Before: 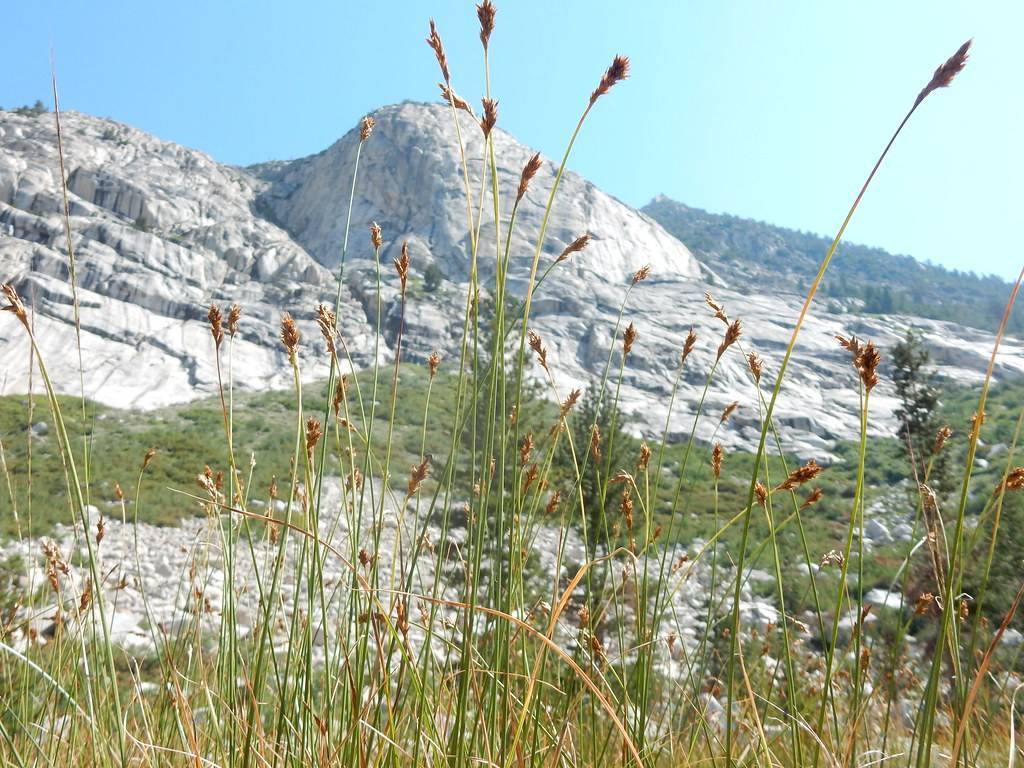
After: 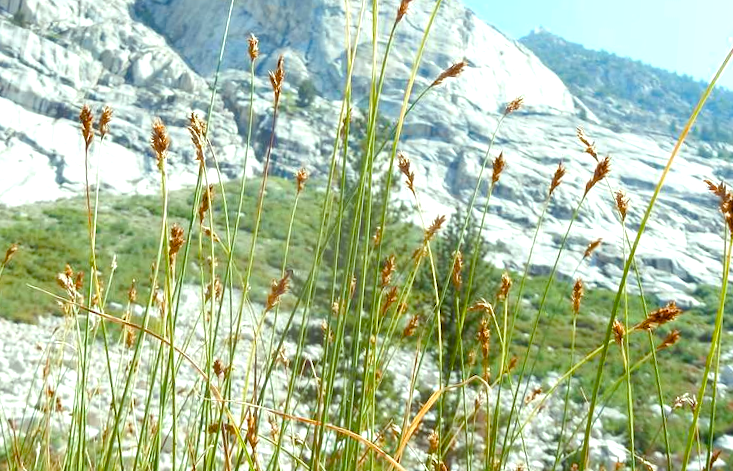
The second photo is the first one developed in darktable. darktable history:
color correction: highlights a* -7.9, highlights b* 3.13
exposure: black level correction 0.001, exposure 0.5 EV, compensate exposure bias true, compensate highlight preservation false
color balance rgb: linear chroma grading › global chroma 14.373%, perceptual saturation grading › global saturation 20%, perceptual saturation grading › highlights -25.61%, perceptual saturation grading › shadows 25.012%
crop and rotate: angle -4.01°, left 9.754%, top 21.005%, right 12.126%, bottom 12.049%
